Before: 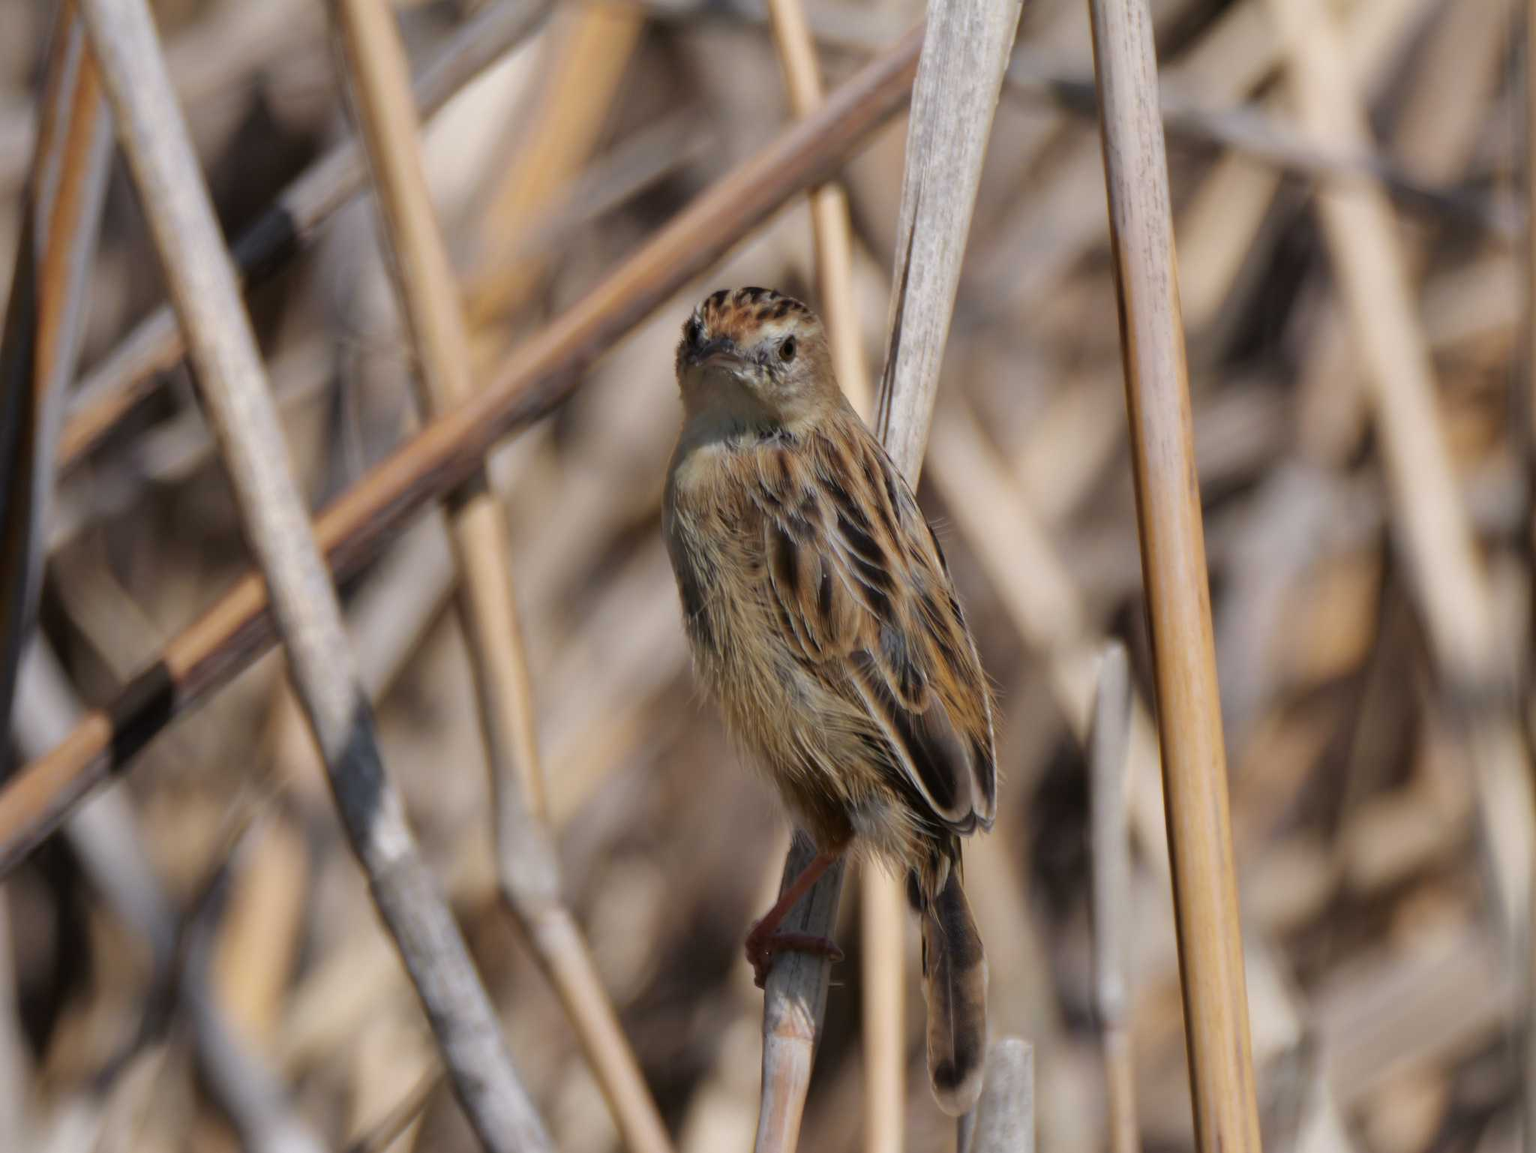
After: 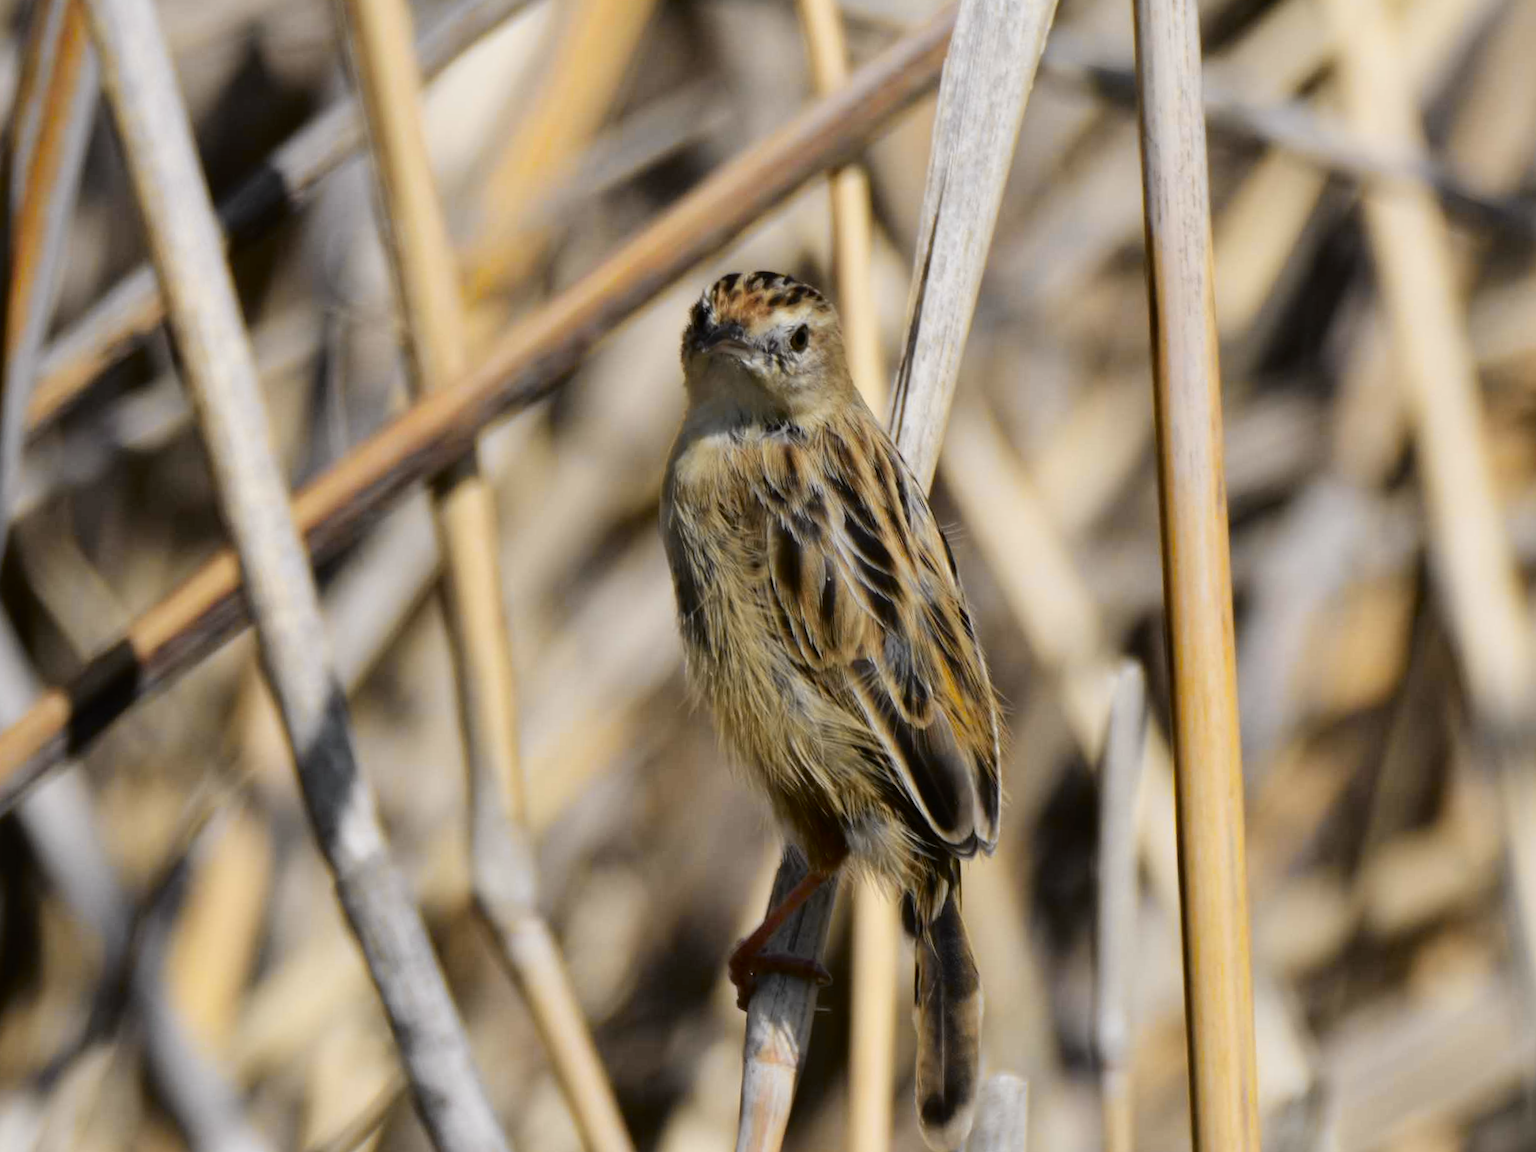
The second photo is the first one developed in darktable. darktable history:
tone curve: curves: ch0 [(0, 0) (0.136, 0.084) (0.346, 0.366) (0.489, 0.559) (0.66, 0.748) (0.849, 0.902) (1, 0.974)]; ch1 [(0, 0) (0.353, 0.344) (0.45, 0.46) (0.498, 0.498) (0.521, 0.512) (0.563, 0.559) (0.592, 0.605) (0.641, 0.673) (1, 1)]; ch2 [(0, 0) (0.333, 0.346) (0.375, 0.375) (0.424, 0.43) (0.476, 0.492) (0.502, 0.502) (0.524, 0.531) (0.579, 0.61) (0.612, 0.644) (0.641, 0.722) (1, 1)], color space Lab, independent channels, preserve colors none
crop and rotate: angle -2.38°
